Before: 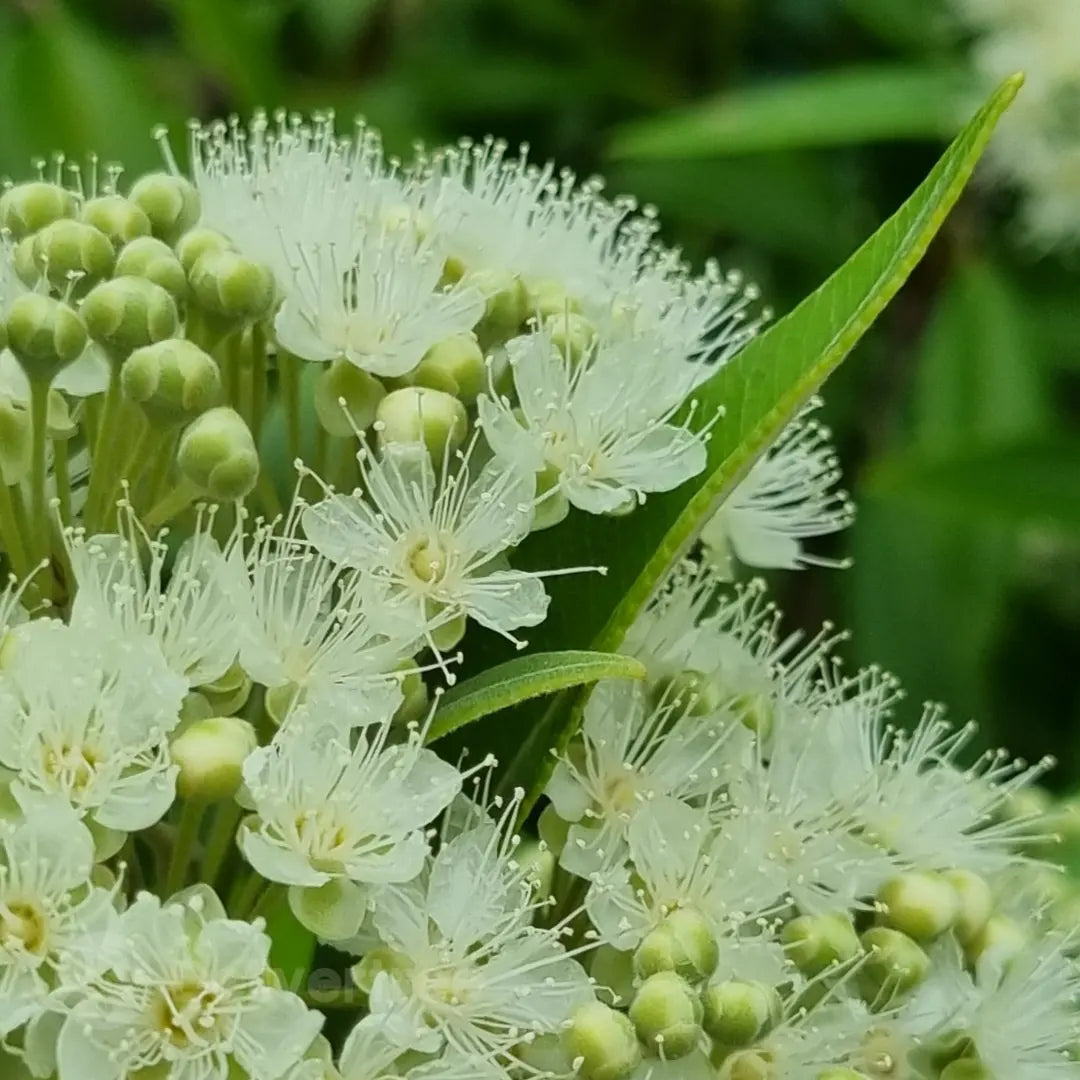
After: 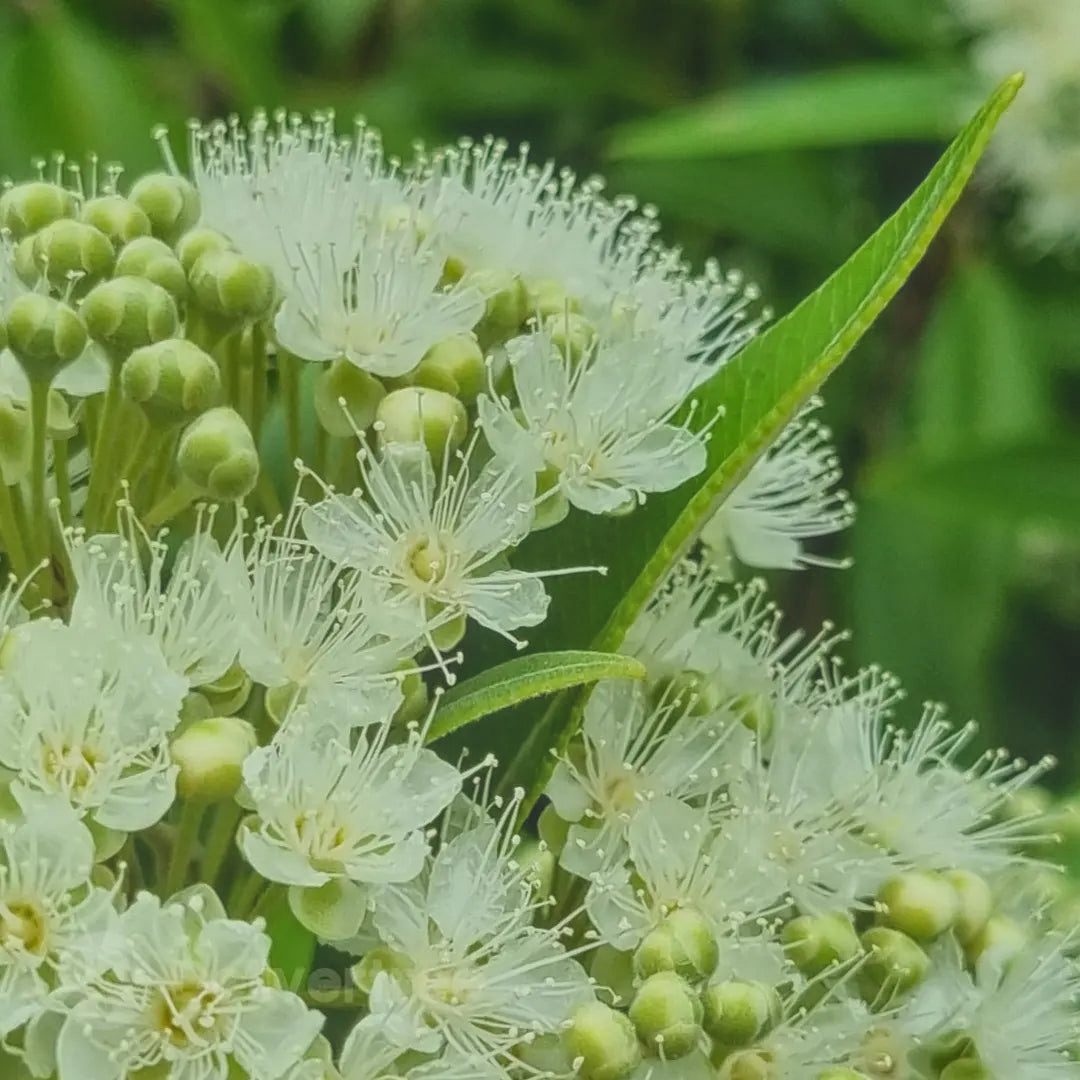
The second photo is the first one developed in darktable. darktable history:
local contrast: highlights 71%, shadows 16%, midtone range 0.197
